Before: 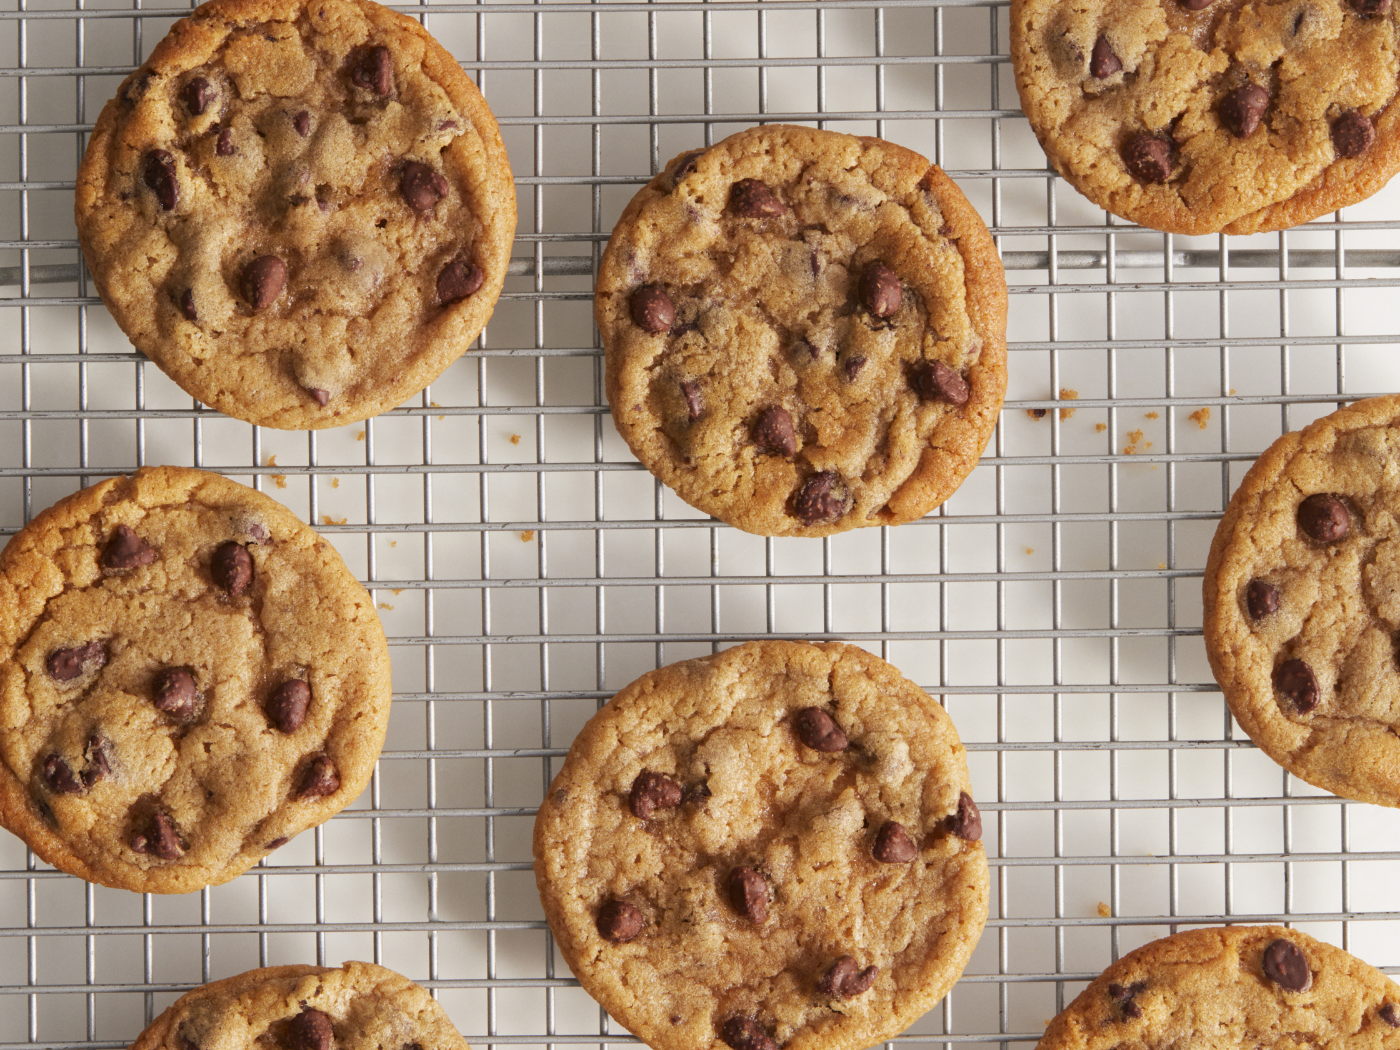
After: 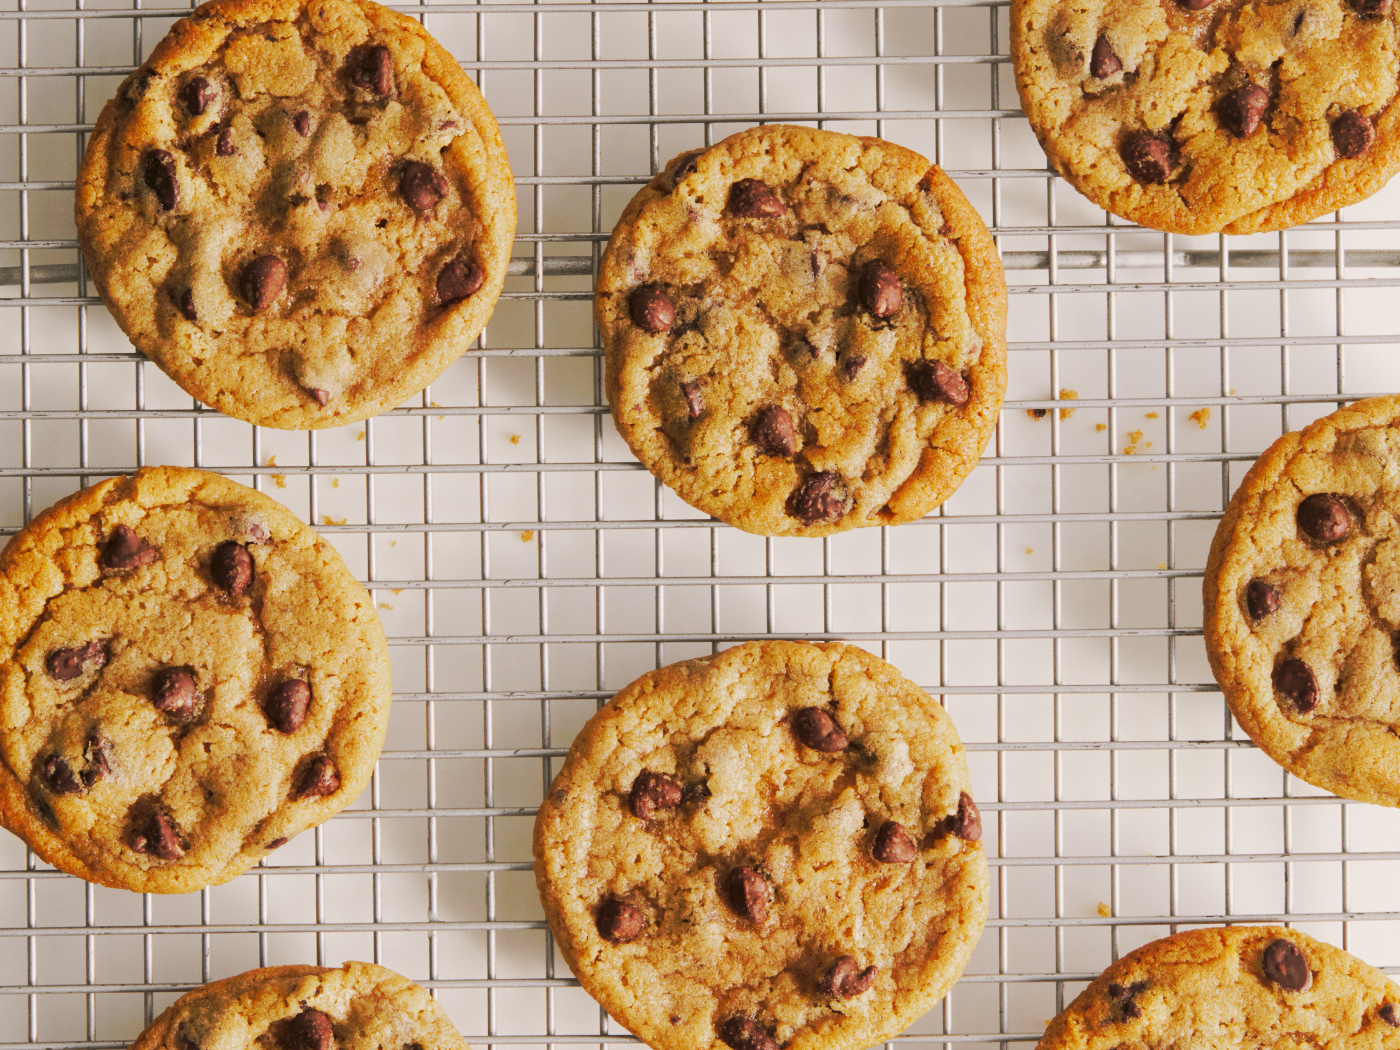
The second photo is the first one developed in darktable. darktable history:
tone curve: curves: ch0 [(0, 0) (0.003, 0.003) (0.011, 0.011) (0.025, 0.024) (0.044, 0.042) (0.069, 0.066) (0.1, 0.095) (0.136, 0.129) (0.177, 0.168) (0.224, 0.213) (0.277, 0.263) (0.335, 0.318) (0.399, 0.379) (0.468, 0.444) (0.543, 0.557) (0.623, 0.635) (0.709, 0.718) (0.801, 0.807) (0.898, 0.901) (1, 1)], preserve colors none
color look up table: target L [92.74, 90.46, 91.81, 84.78, 90.28, 59.68, 63.5, 67.95, 53.33, 45.96, 34.37, 21.69, 200, 79.65, 78.84, 76.8, 69.2, 72.52, 62.23, 62.5, 52.82, 51.6, 49.27, 48.67, 44.75, 33.84, 13.87, 94.57, 88.44, 71.11, 72.76, 75.23, 60.56, 61.39, 50.08, 46.06, 39.2, 44.53, 33.78, 39.17, 37.1, 17.51, 6.387, 89.33, 75.34, 66.17, 58.67, 49.78, 10.89], target a [-6.034, -18.17, -8.257, -27.69, -25.26, -42.2, -19.16, -3.836, -41.93, -29.01, -21.74, -19.01, 0, 19.96, 10.97, 34.99, 41.65, 7.579, 62.71, -0.374, 78.38, 36.14, 31, 74.38, 13, 57.3, 23.81, 1.923, 14.31, 41.55, 24.41, 41.81, 76.39, 25.04, 25.94, 69.83, 9.732, 56.9, 0.383, 64.38, 34.86, 27.35, 12.55, -21.57, -14.24, 0.587, -33.77, -19.59, -9.952], target b [19.61, 32.38, 41.02, 22.74, 9.375, 44.18, 23.23, 68.07, 33.99, 40.33, 8.106, 21.08, 0, 27.06, 76.84, 9.975, 49.22, 3.945, 24.73, 42.46, 66.94, 21.18, 56.8, 33.77, 37.27, 48.57, 15.9, 2.82, -9.74, -13.39, -32.13, -28.45, -19.31, -50.75, -18.31, -35.68, -49.58, -59.58, 5.959, 5.412, -62.19, -50.48, -4.032, -6.545, -11.44, -29.66, 3.838, -24.28, 1.432], num patches 49
